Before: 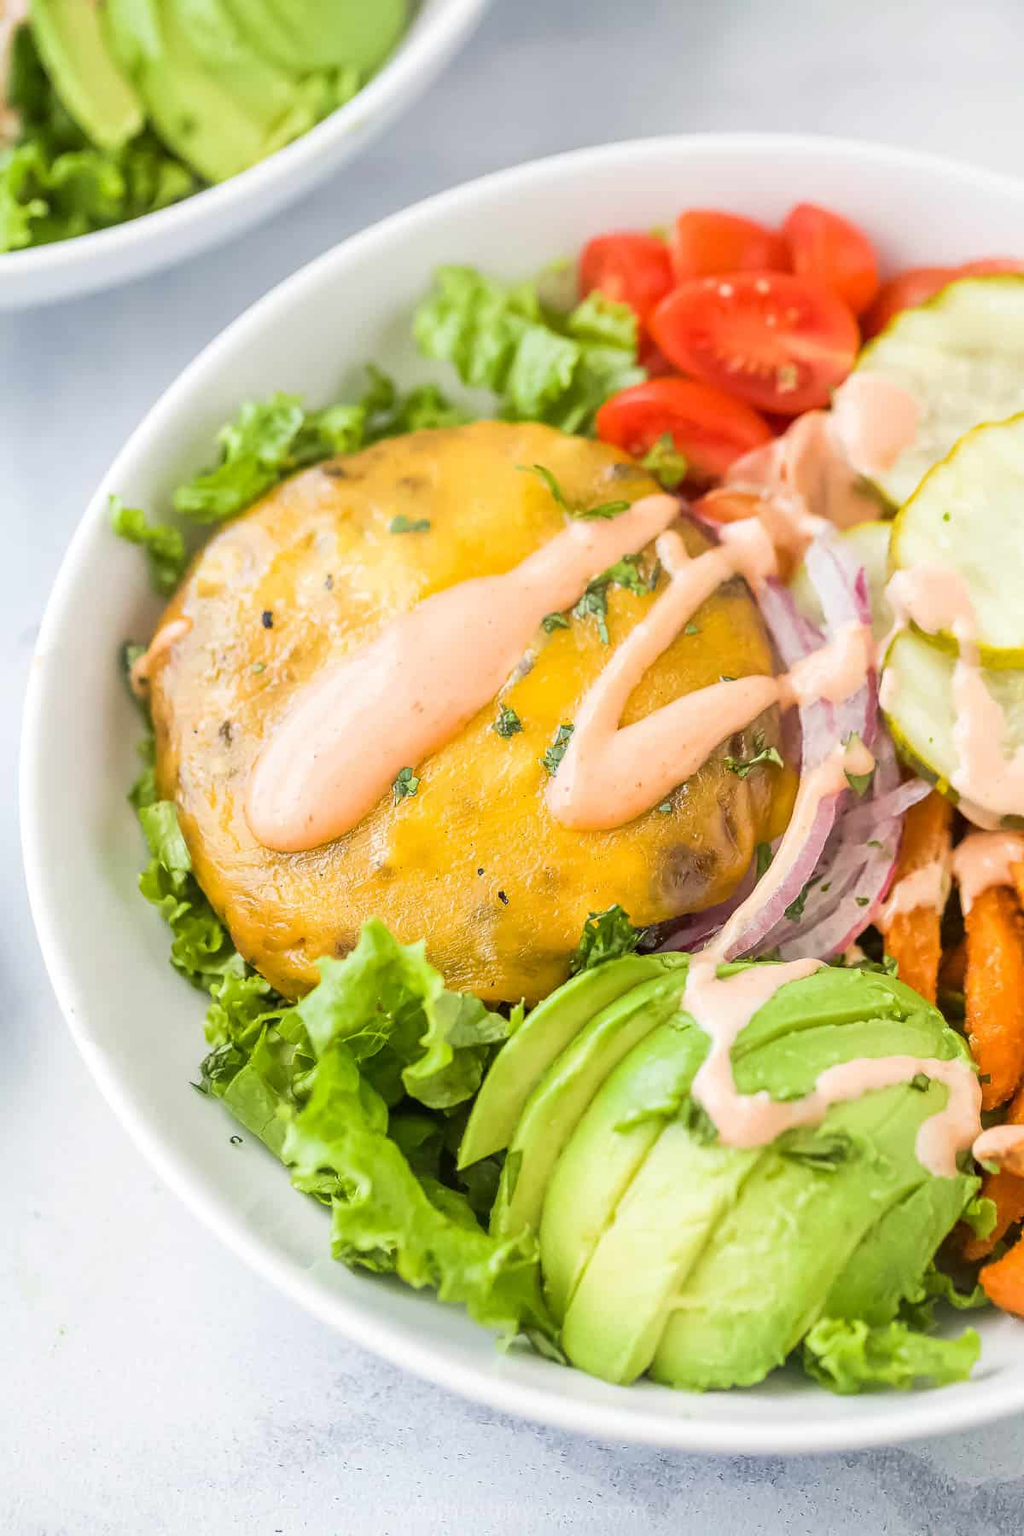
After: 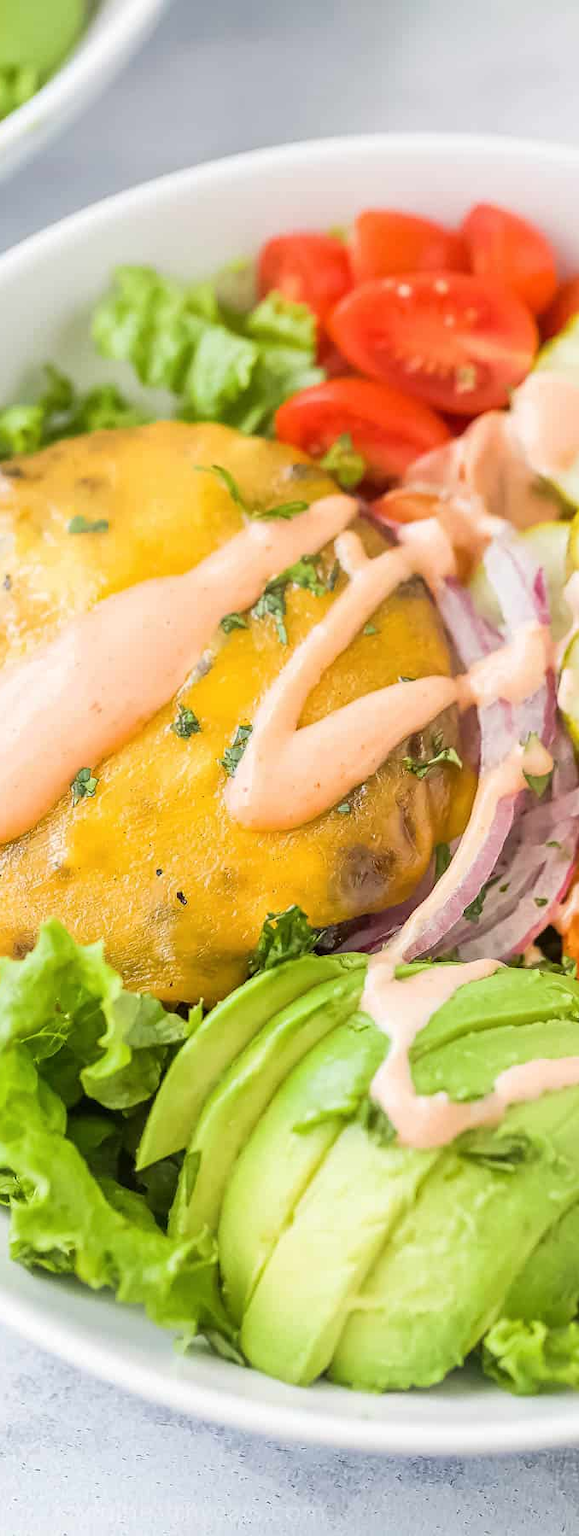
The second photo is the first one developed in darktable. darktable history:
color correction: highlights b* 0.018, saturation 0.988
crop: left 31.473%, top 0.008%, right 11.871%
